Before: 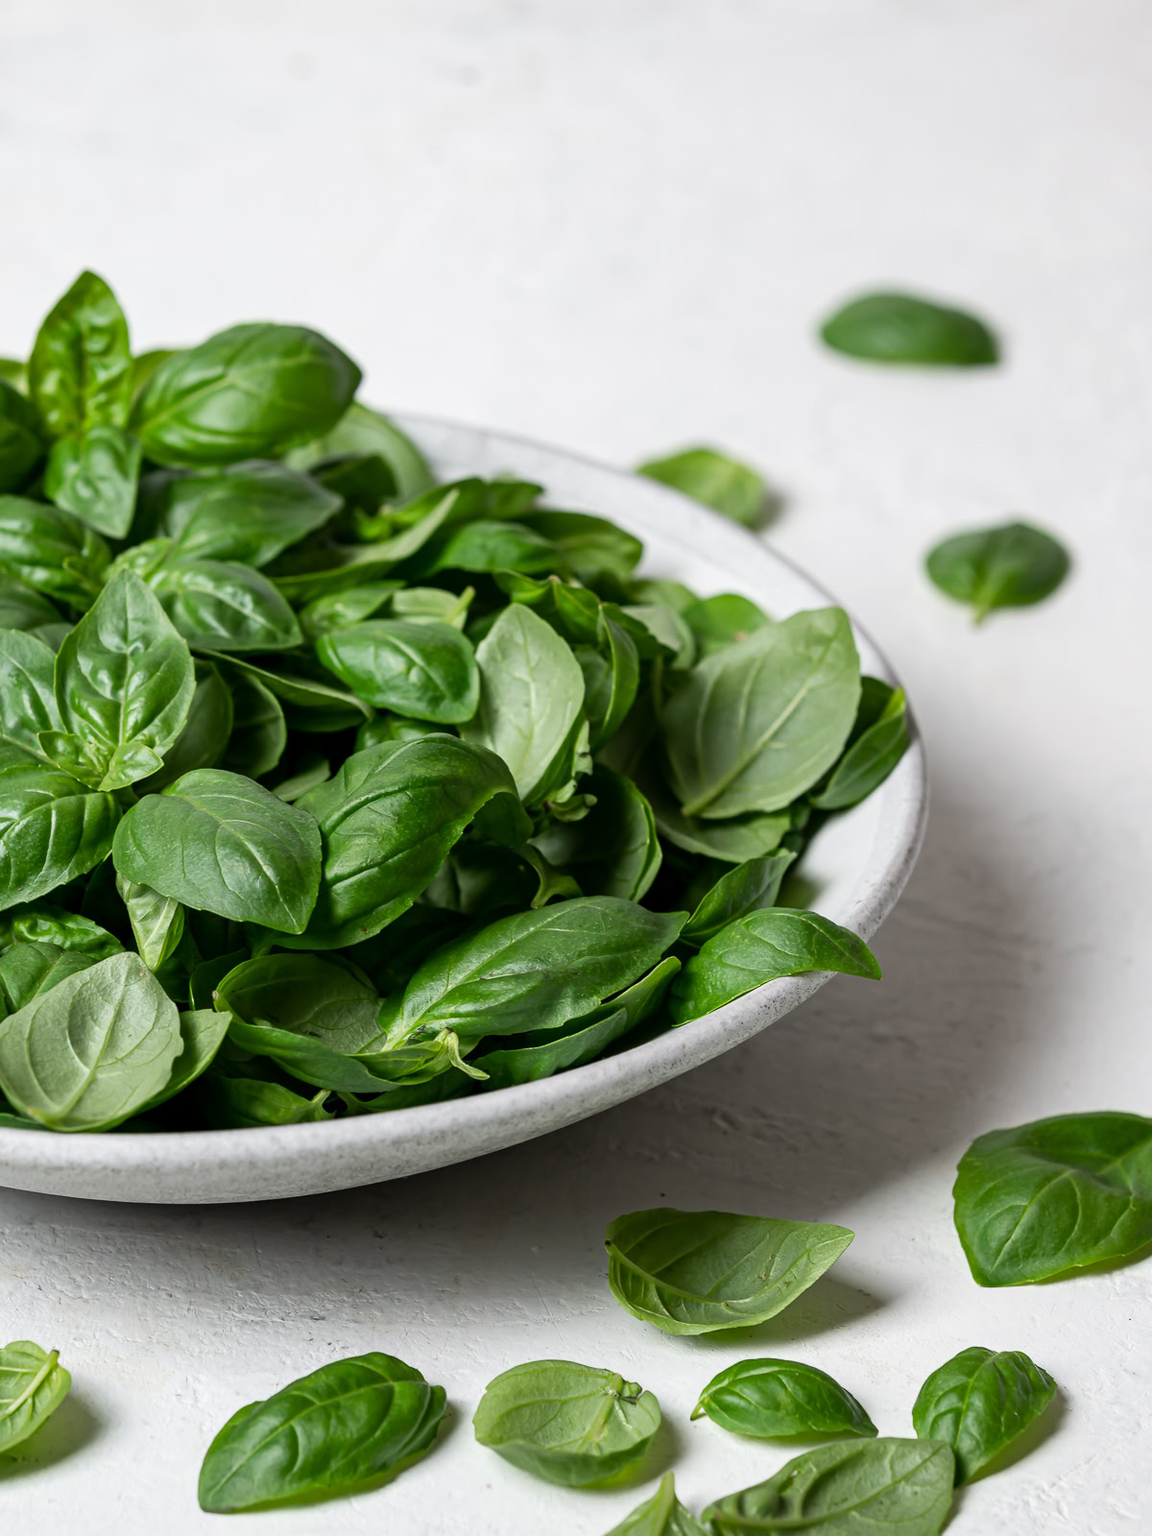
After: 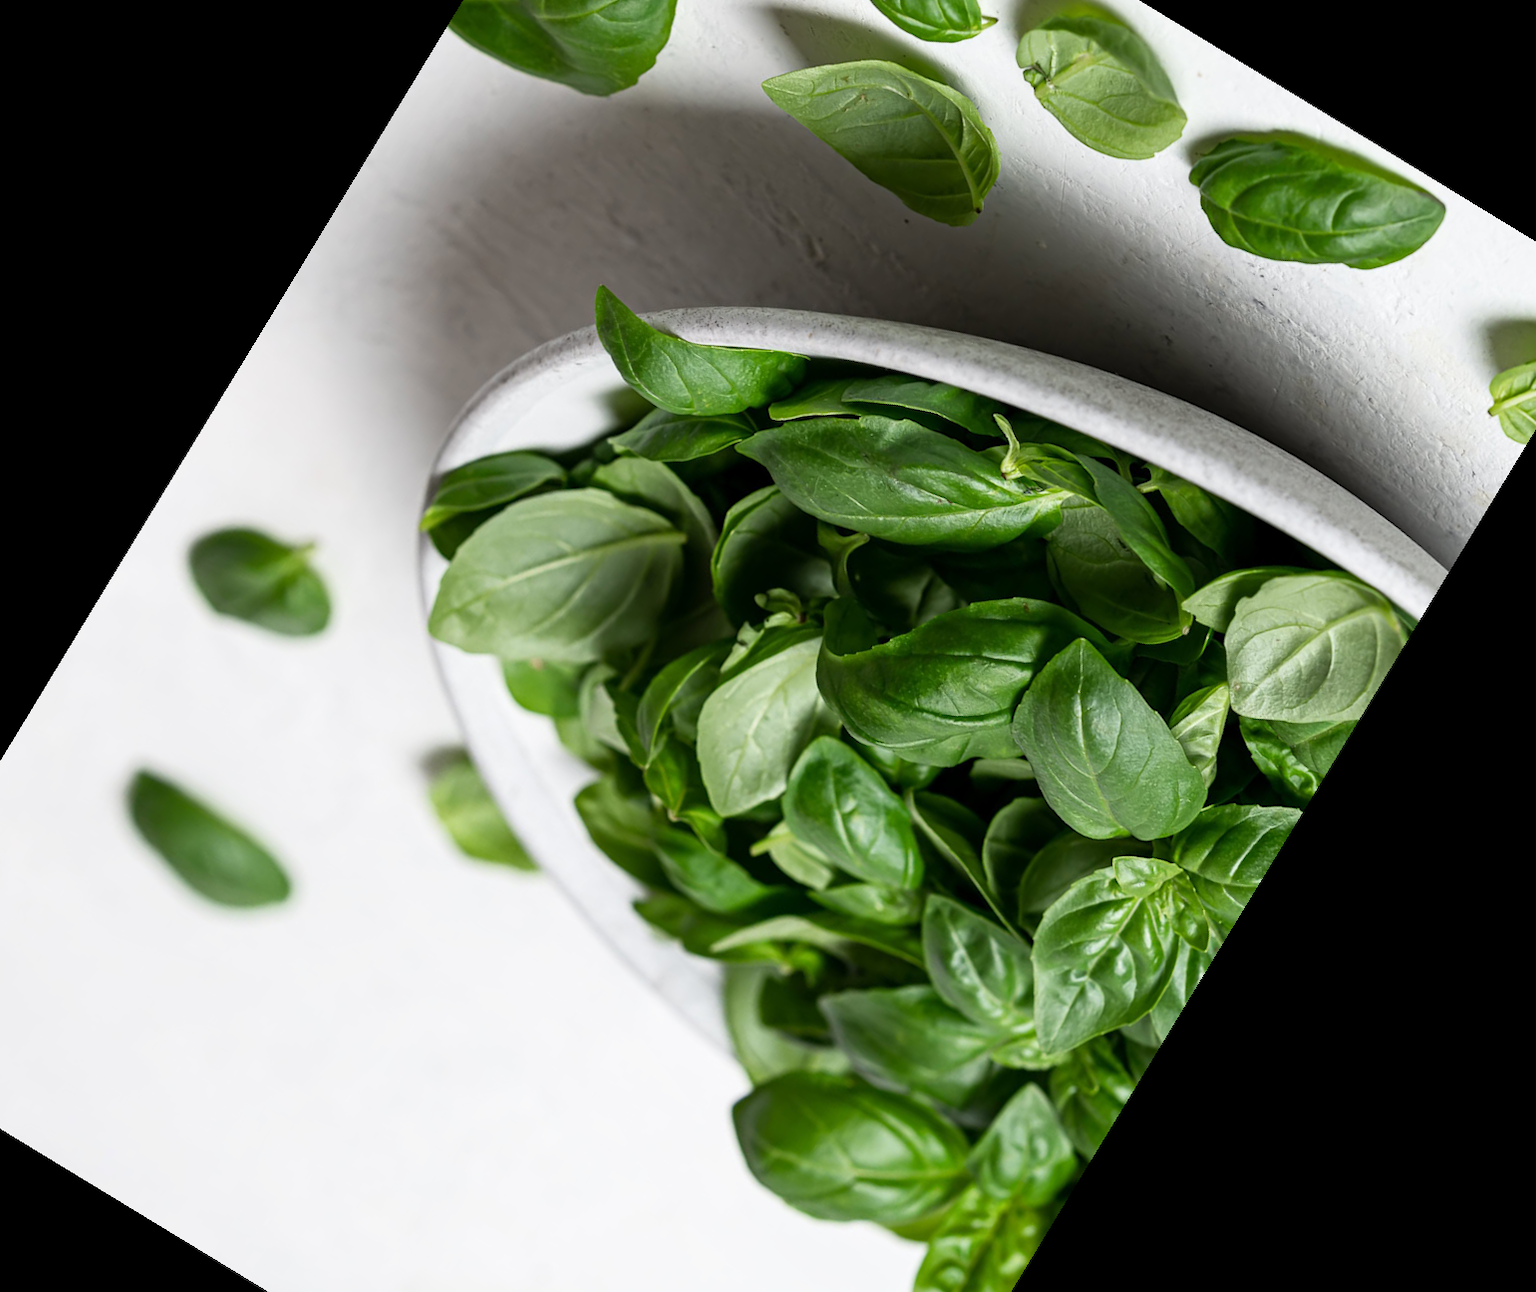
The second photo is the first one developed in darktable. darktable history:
rotate and perspective: rotation 0.074°, lens shift (vertical) 0.096, lens shift (horizontal) -0.041, crop left 0.043, crop right 0.952, crop top 0.024, crop bottom 0.979
crop and rotate: angle 148.68°, left 9.111%, top 15.603%, right 4.588%, bottom 17.041%
shadows and highlights: shadows 0, highlights 40
